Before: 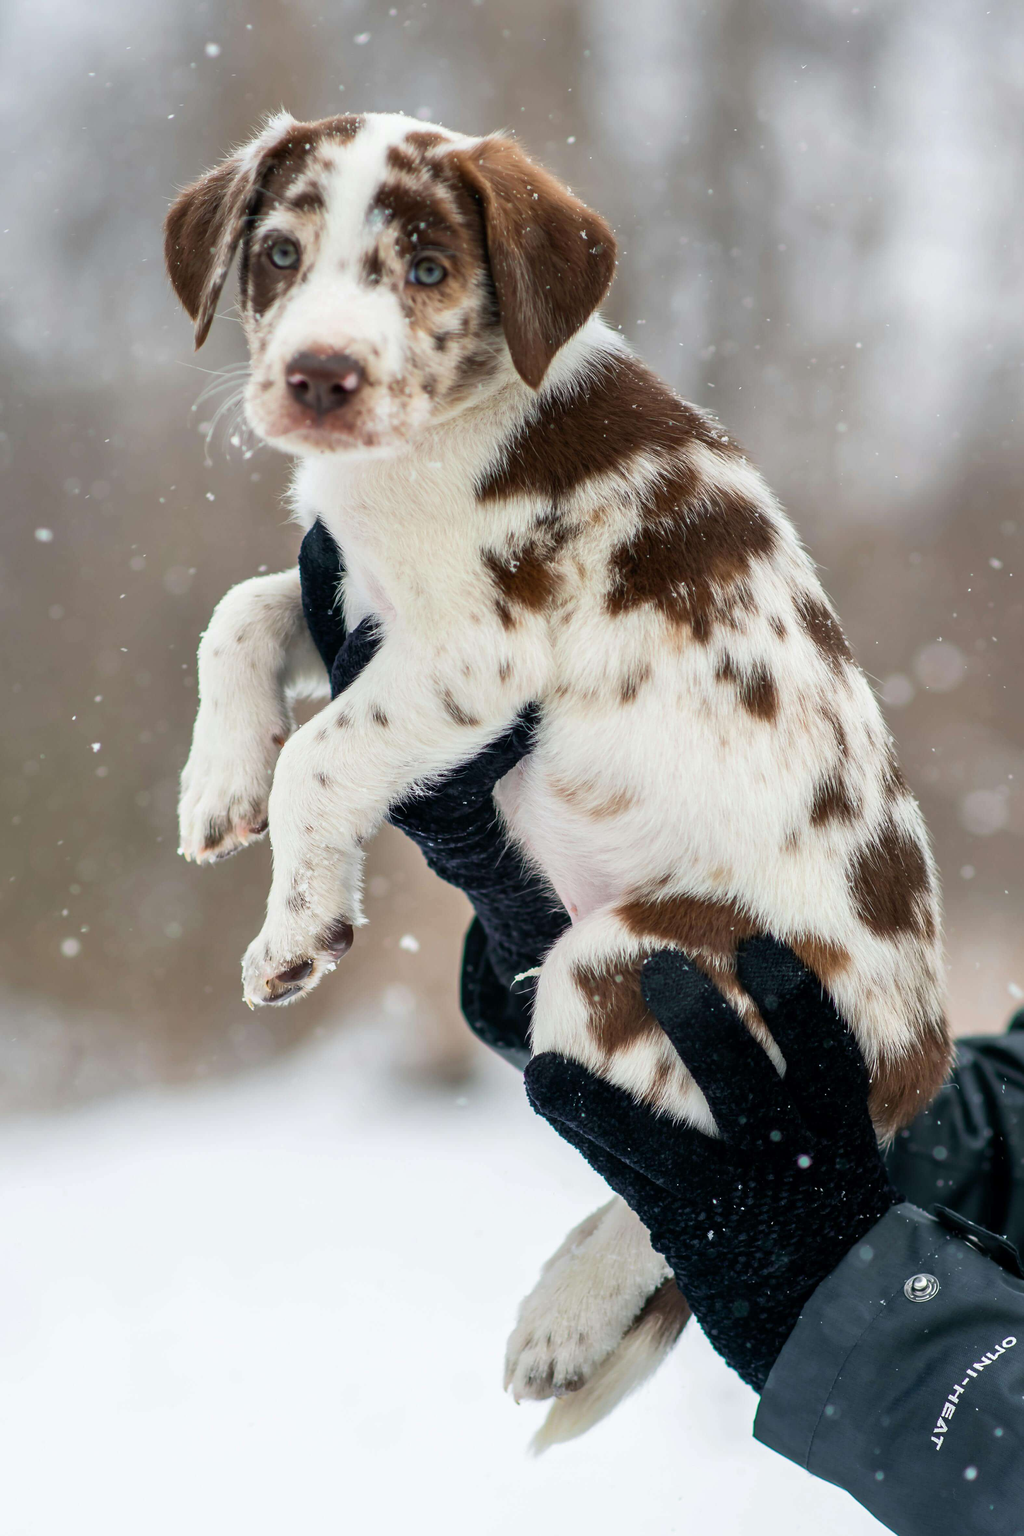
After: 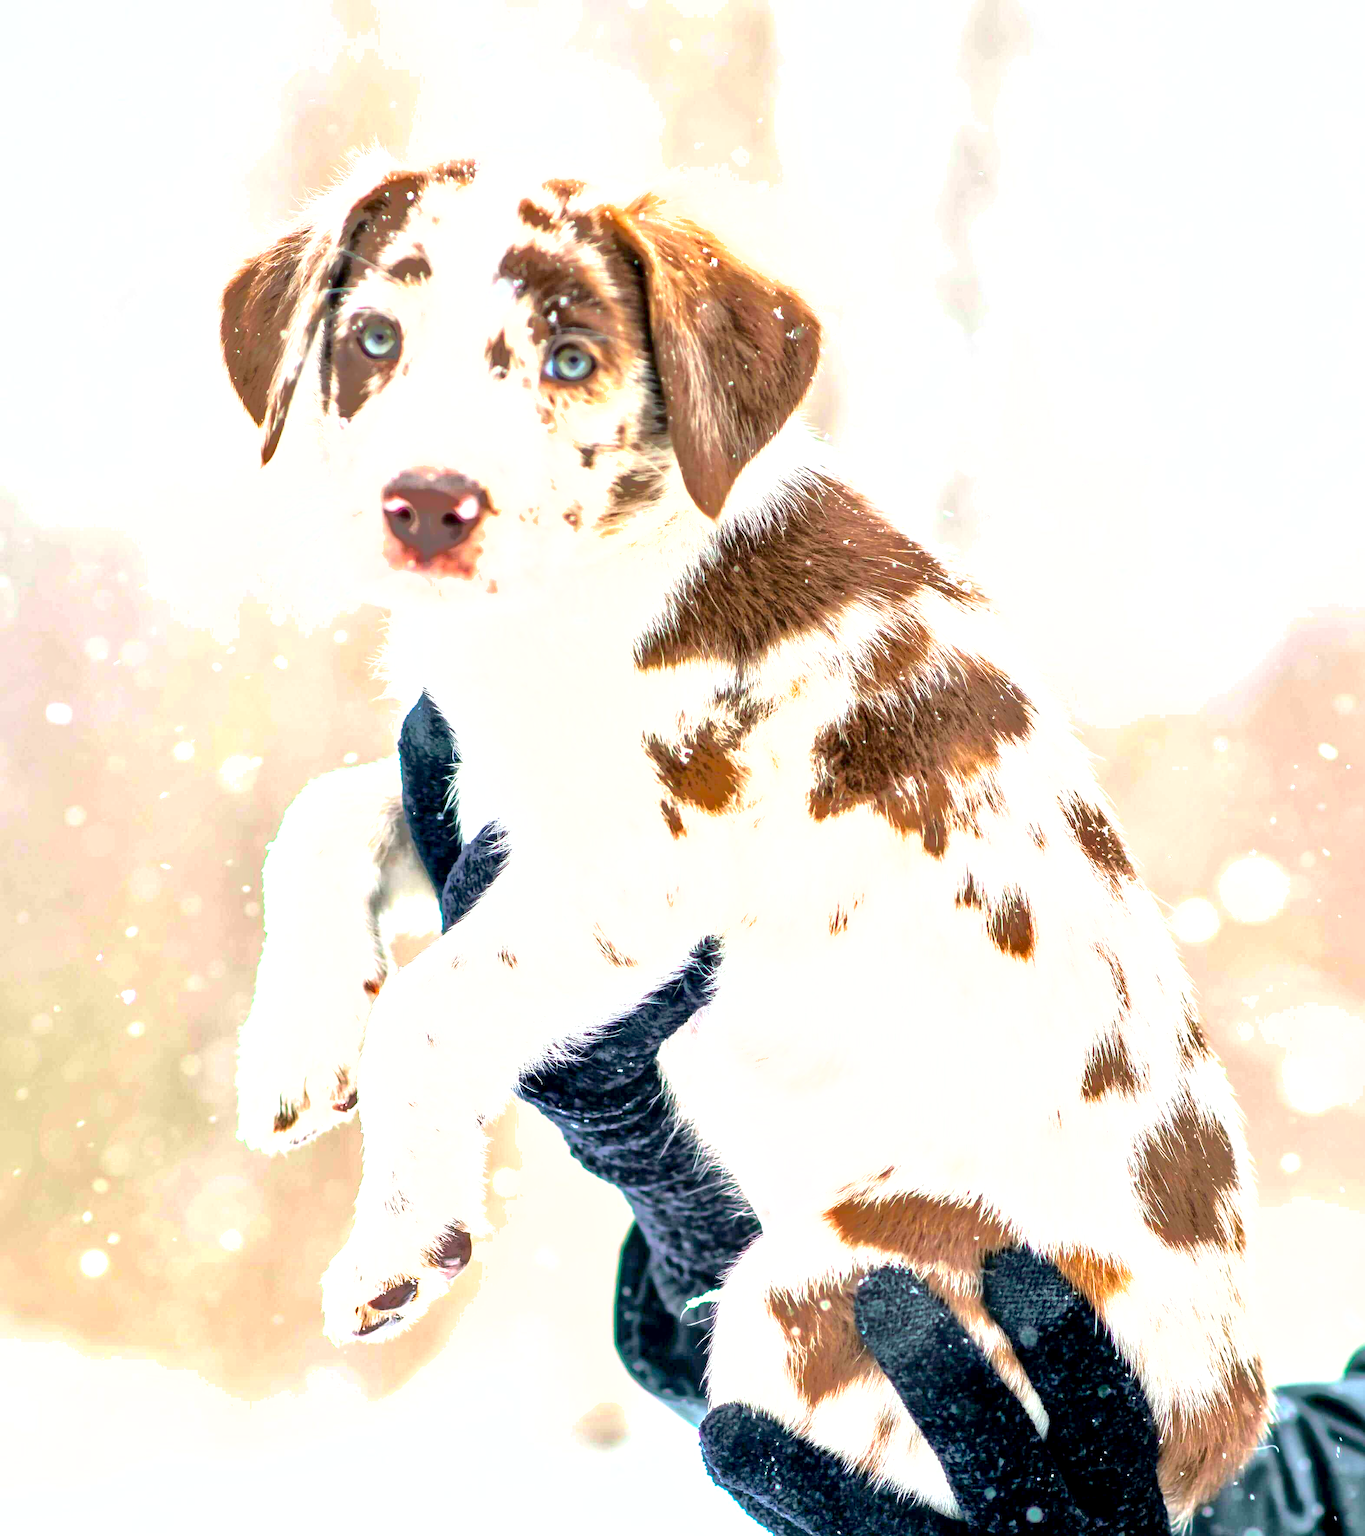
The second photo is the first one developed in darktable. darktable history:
local contrast: mode bilateral grid, contrast 19, coarseness 50, detail 150%, midtone range 0.2
exposure: black level correction 0.002, exposure 1.995 EV, compensate highlight preservation false
shadows and highlights: highlights -60.1
crop: bottom 24.984%
base curve: curves: ch0 [(0, 0) (0.028, 0.03) (0.121, 0.232) (0.46, 0.748) (0.859, 0.968) (1, 1)]
